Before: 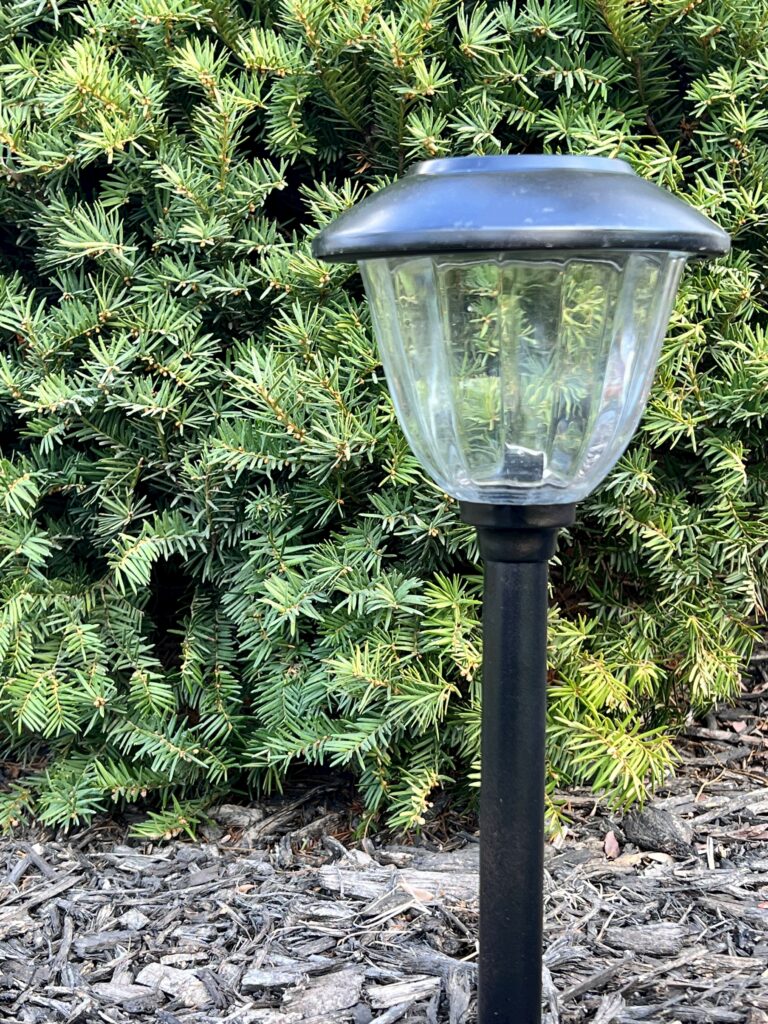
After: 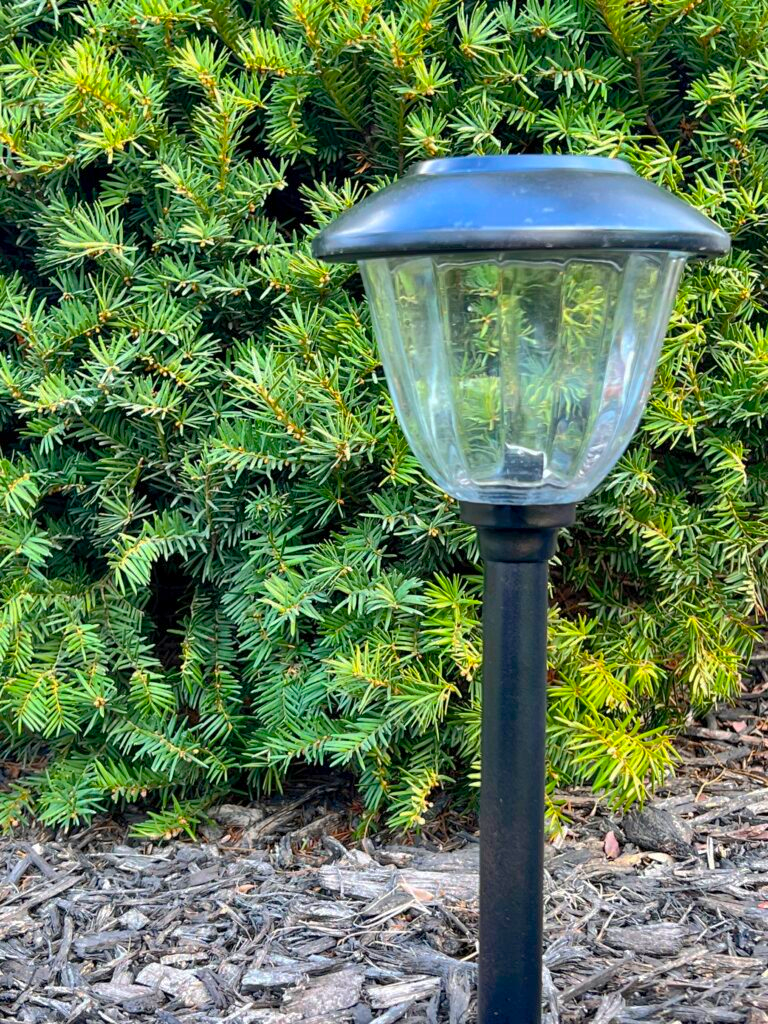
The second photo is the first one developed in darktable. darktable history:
color balance rgb: perceptual saturation grading › global saturation 20%, global vibrance 20%
shadows and highlights: on, module defaults
